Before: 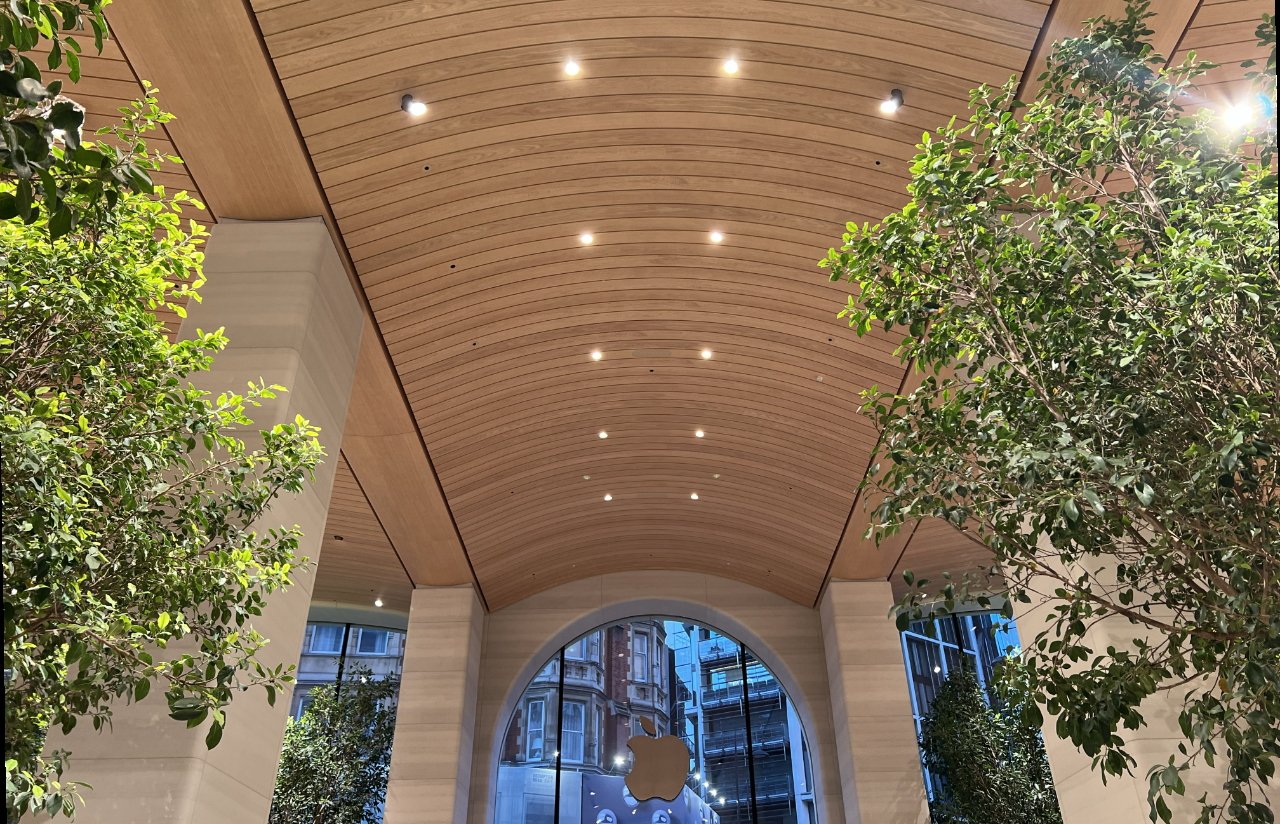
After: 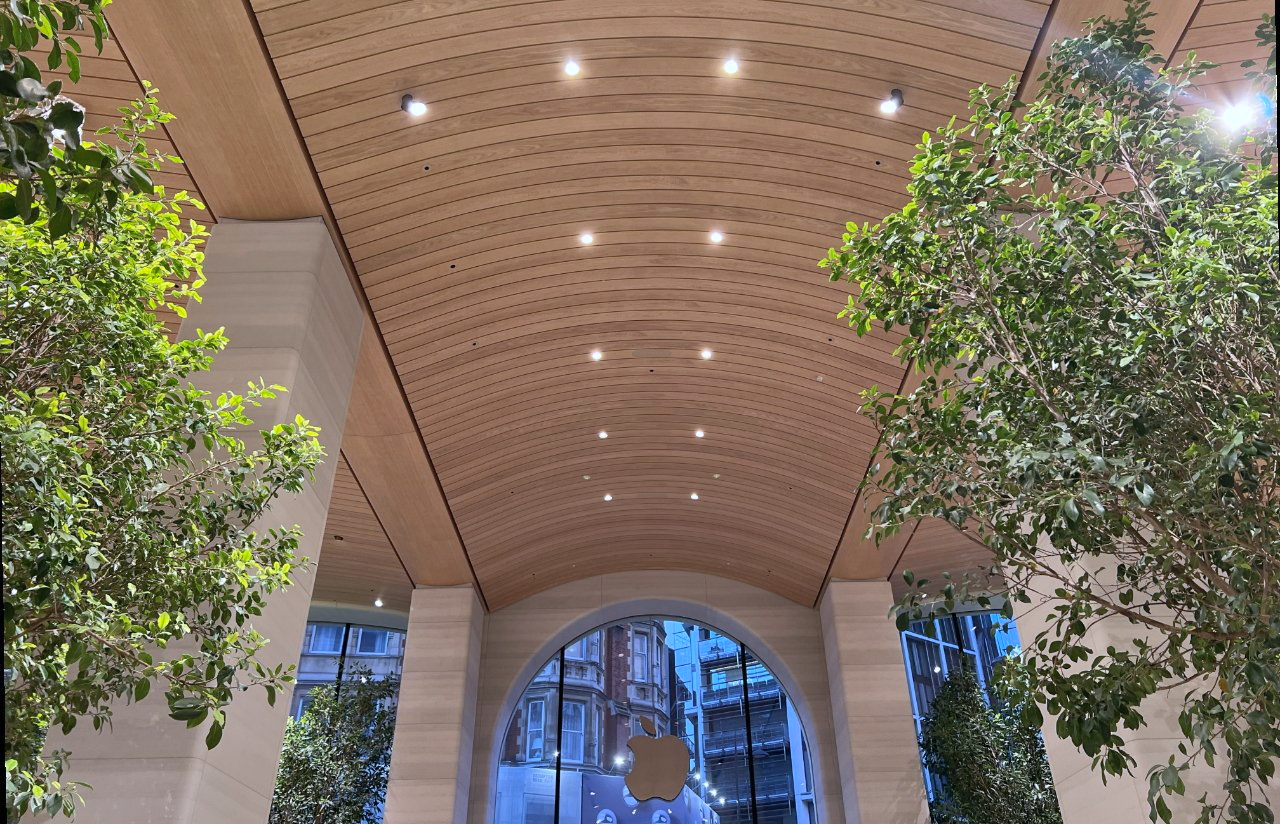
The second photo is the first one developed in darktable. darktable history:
white balance: red 0.967, blue 1.119, emerald 0.756
shadows and highlights: on, module defaults
